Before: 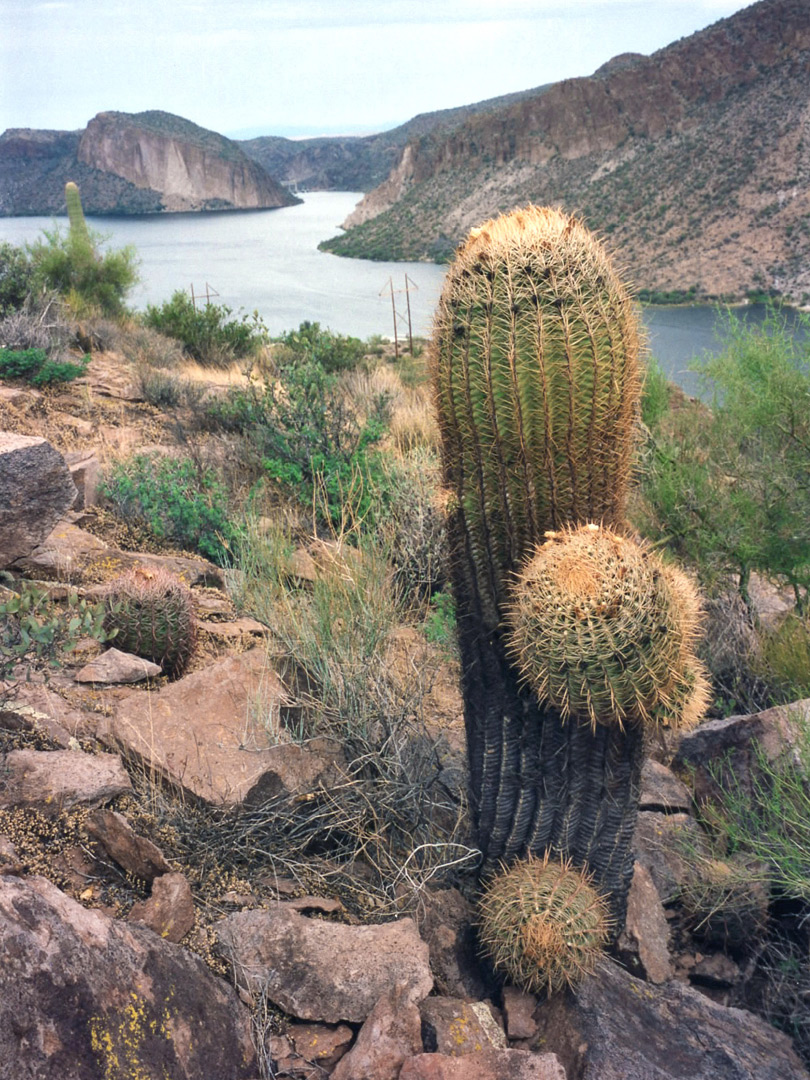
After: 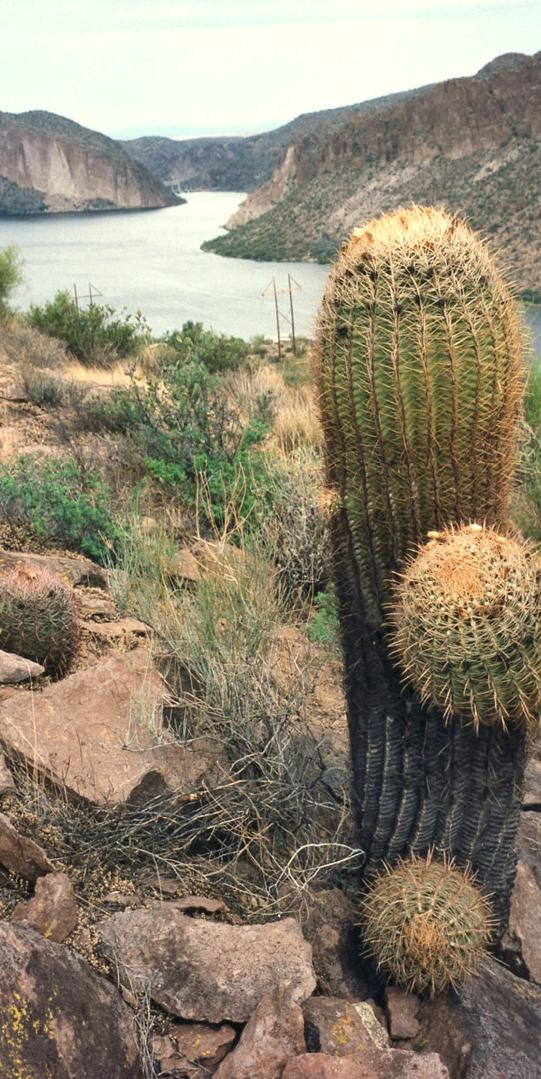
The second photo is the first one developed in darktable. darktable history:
crop and rotate: left 14.475%, right 18.623%
color balance rgb: shadows lift › chroma 3.963%, shadows lift › hue 89°, power › chroma 0.268%, power › hue 61.7°, highlights gain › luminance 5.638%, highlights gain › chroma 2.577%, highlights gain › hue 89.01°, linear chroma grading › shadows -1.639%, linear chroma grading › highlights -13.904%, linear chroma grading › global chroma -9.922%, linear chroma grading › mid-tones -10.058%, perceptual saturation grading › global saturation 19.629%
